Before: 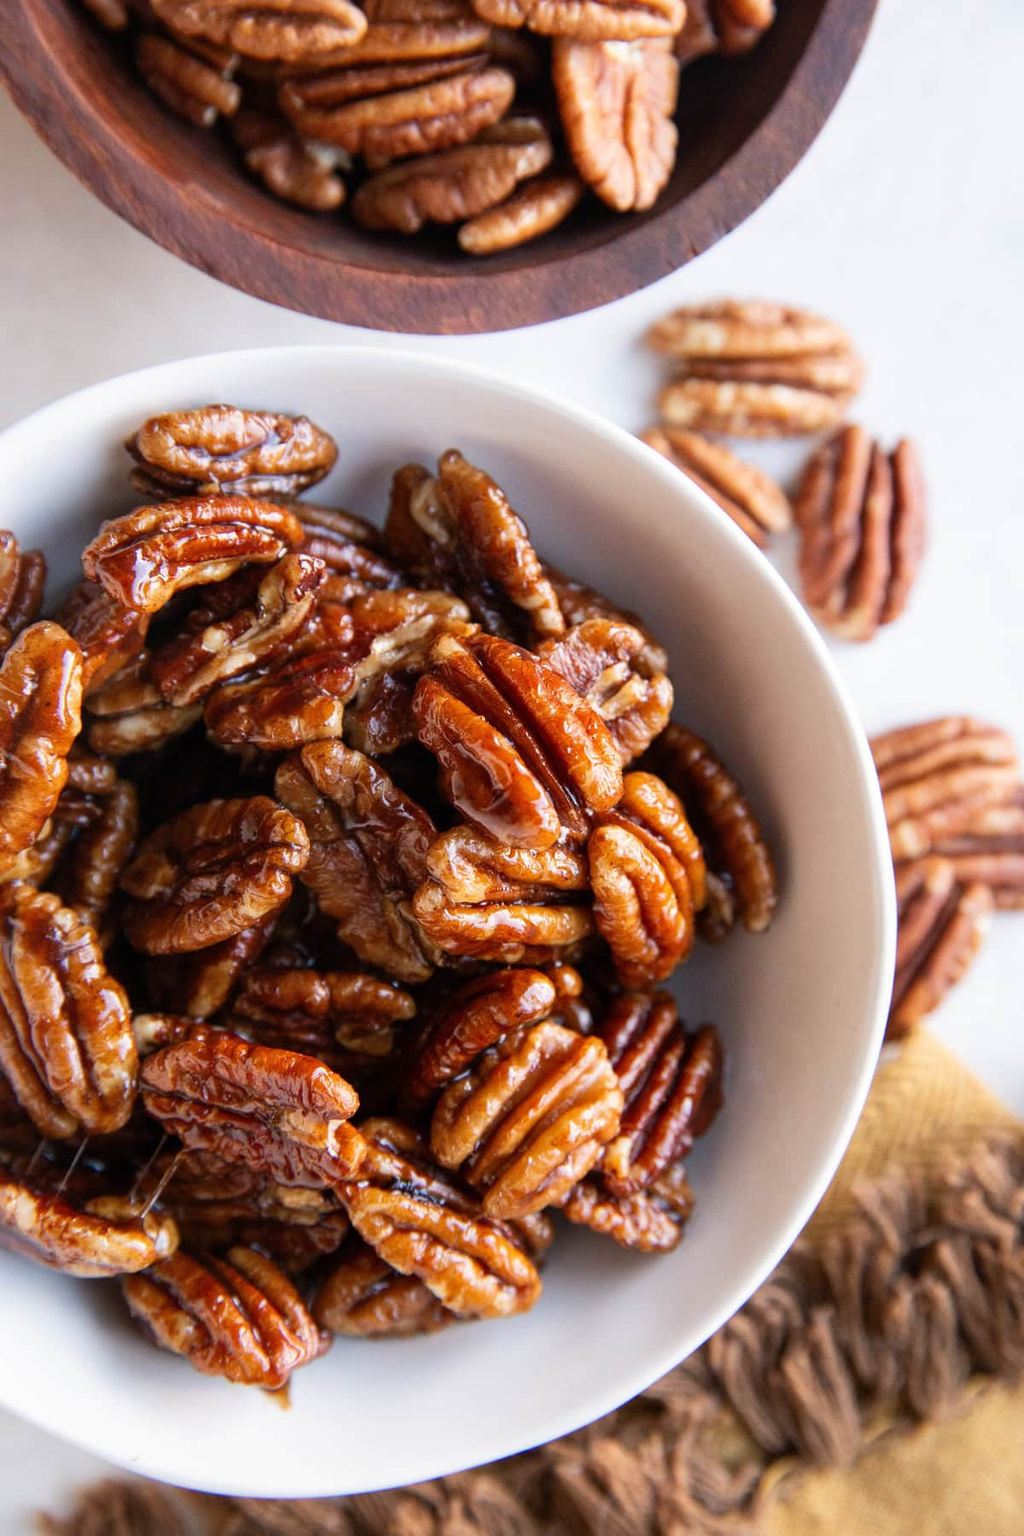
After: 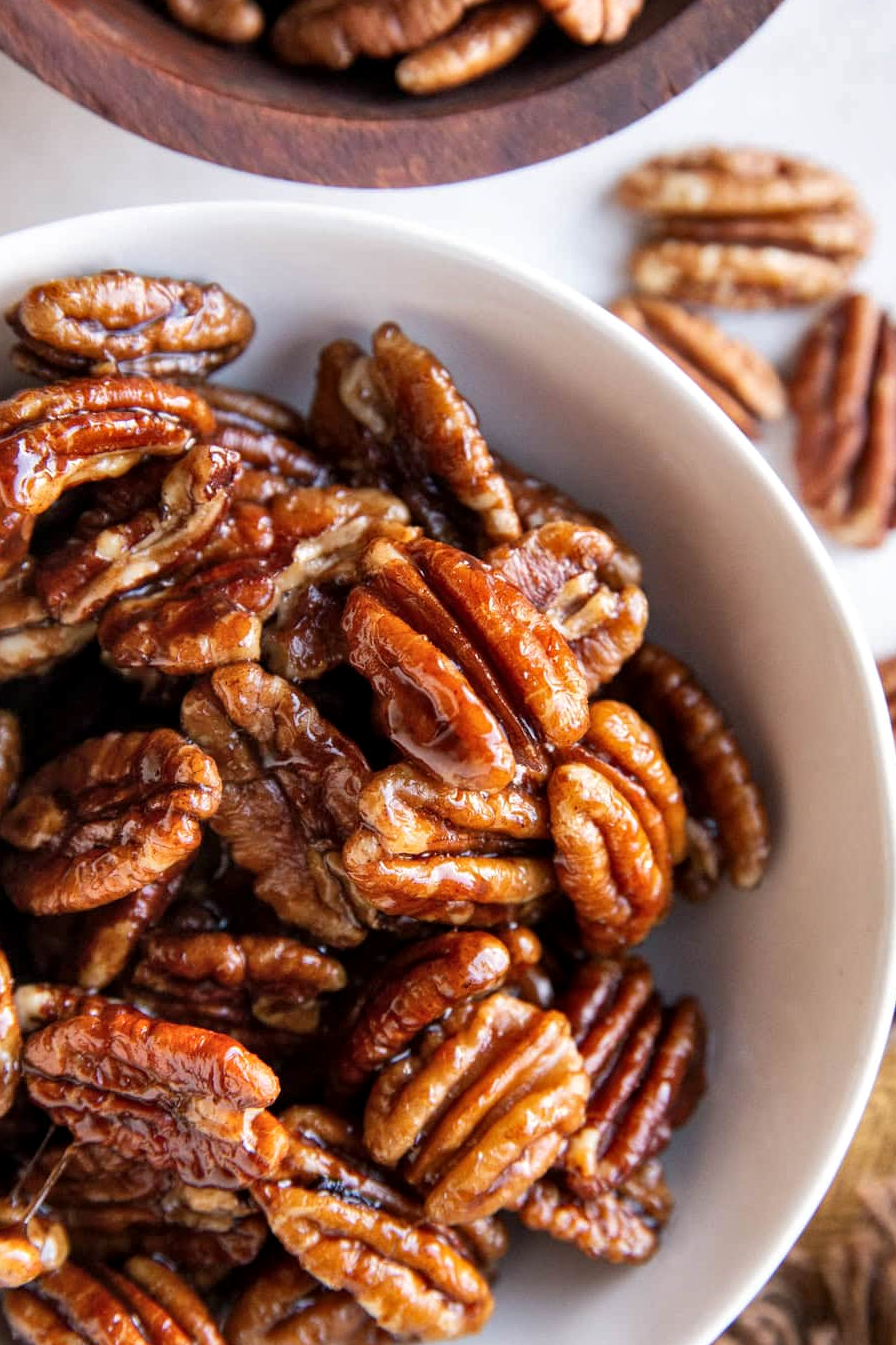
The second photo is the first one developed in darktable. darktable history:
local contrast: highlights 100%, shadows 100%, detail 120%, midtone range 0.2
shadows and highlights: soften with gaussian
crop and rotate: left 11.831%, top 11.346%, right 13.429%, bottom 13.899%
